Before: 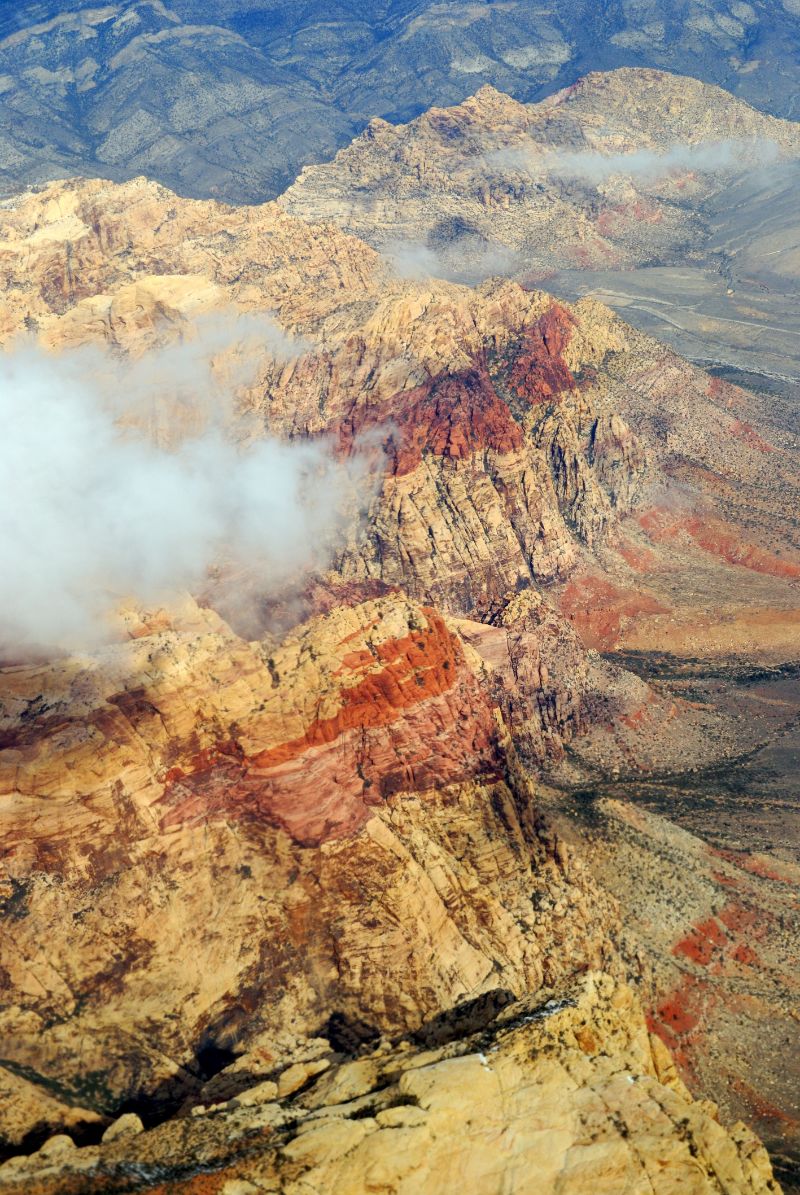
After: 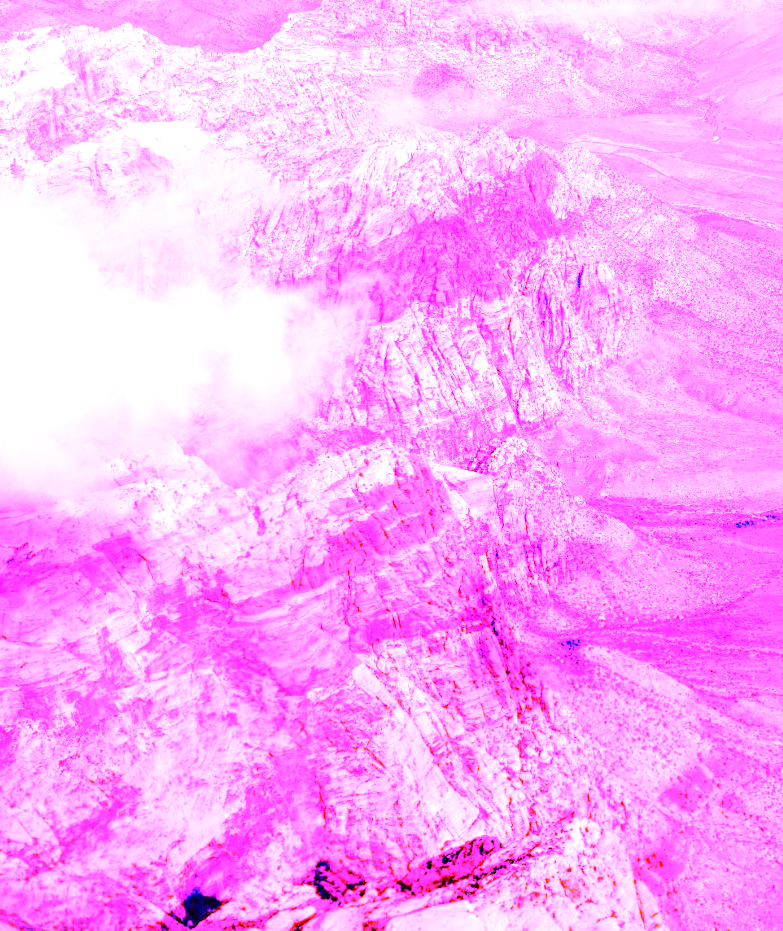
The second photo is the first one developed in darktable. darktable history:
exposure: exposure 0.6 EV, compensate highlight preservation false
white balance: red 8, blue 8
crop and rotate: left 1.814%, top 12.818%, right 0.25%, bottom 9.225%
